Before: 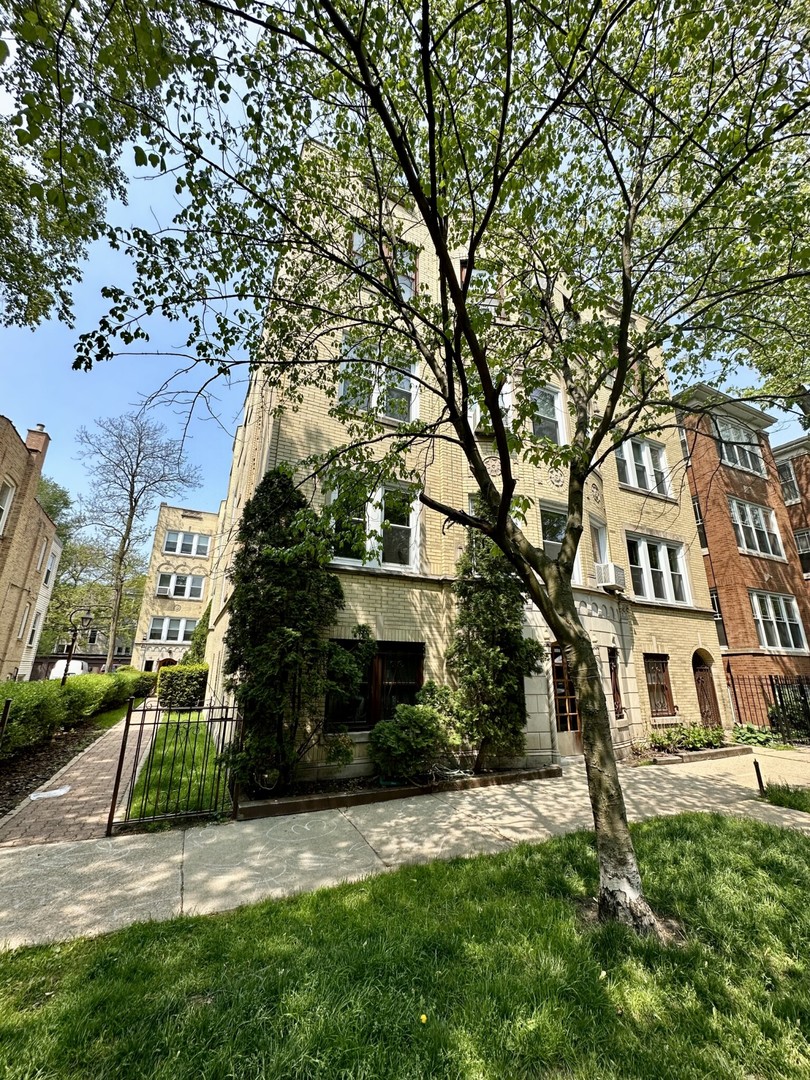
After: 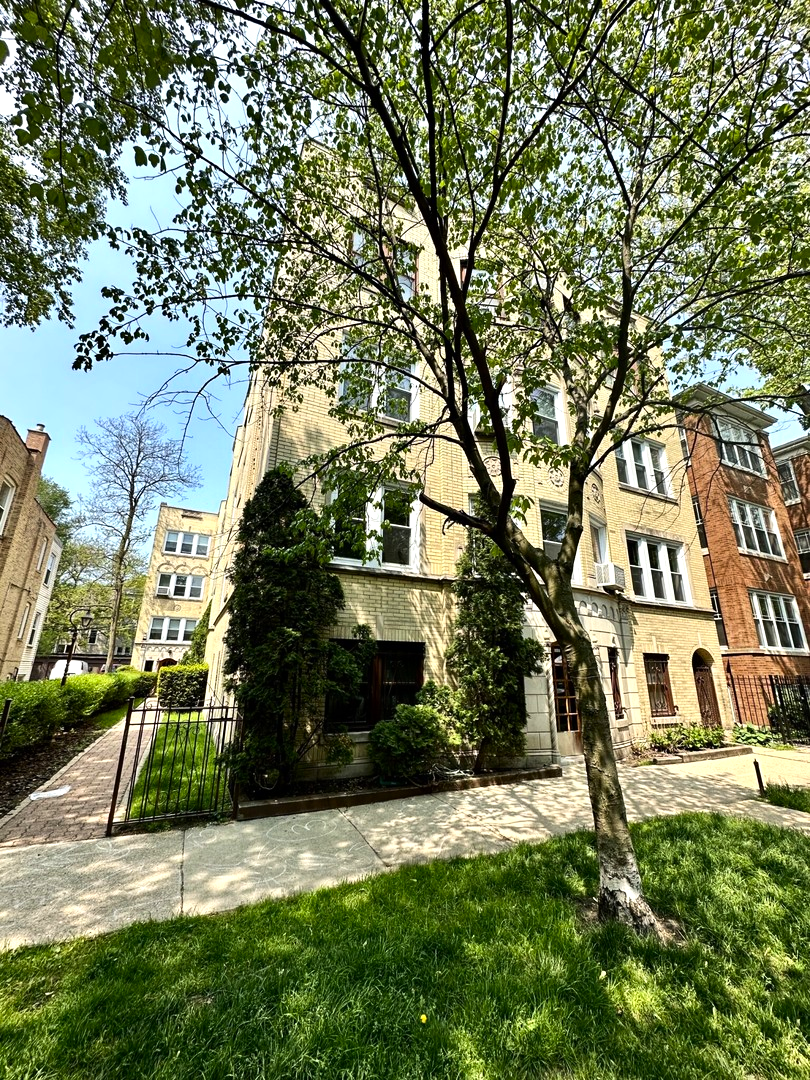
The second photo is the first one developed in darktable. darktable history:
tone equalizer: -8 EV -0.412 EV, -7 EV -0.386 EV, -6 EV -0.335 EV, -5 EV -0.19 EV, -3 EV 0.24 EV, -2 EV 0.347 EV, -1 EV 0.389 EV, +0 EV 0.398 EV, edges refinement/feathering 500, mask exposure compensation -1.57 EV, preserve details no
contrast brightness saturation: contrast 0.084, saturation 0.197
